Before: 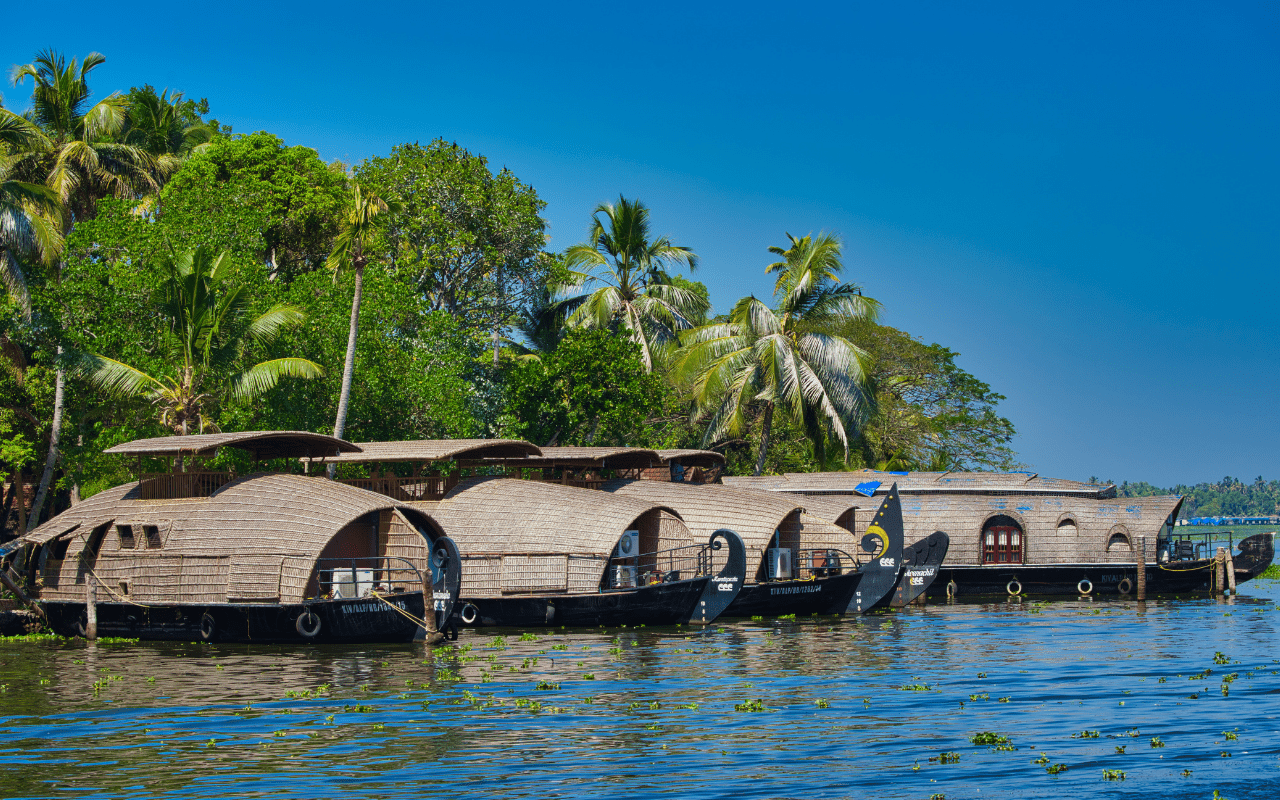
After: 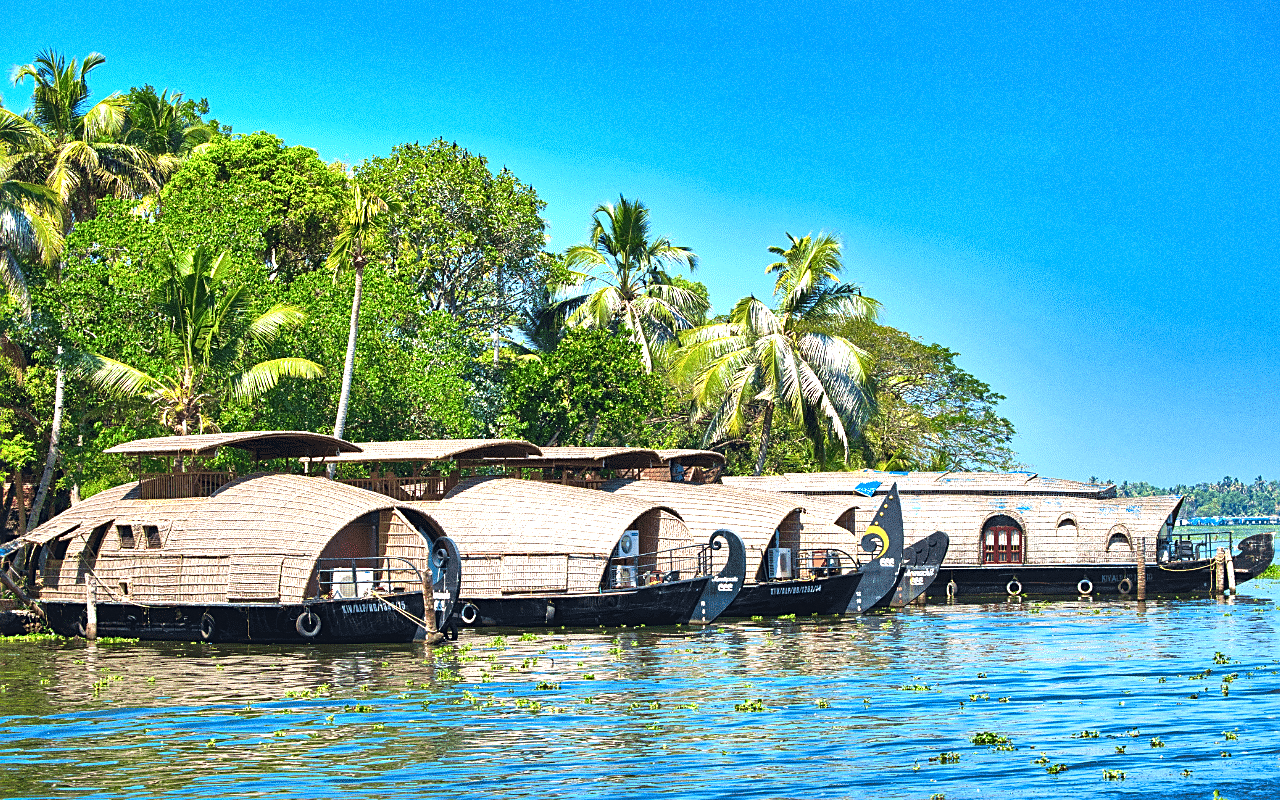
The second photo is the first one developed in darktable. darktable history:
sharpen: on, module defaults
grain: coarseness 0.09 ISO
local contrast: mode bilateral grid, contrast 20, coarseness 100, detail 150%, midtone range 0.2
exposure: black level correction 0, exposure 1.379 EV, compensate exposure bias true, compensate highlight preservation false
